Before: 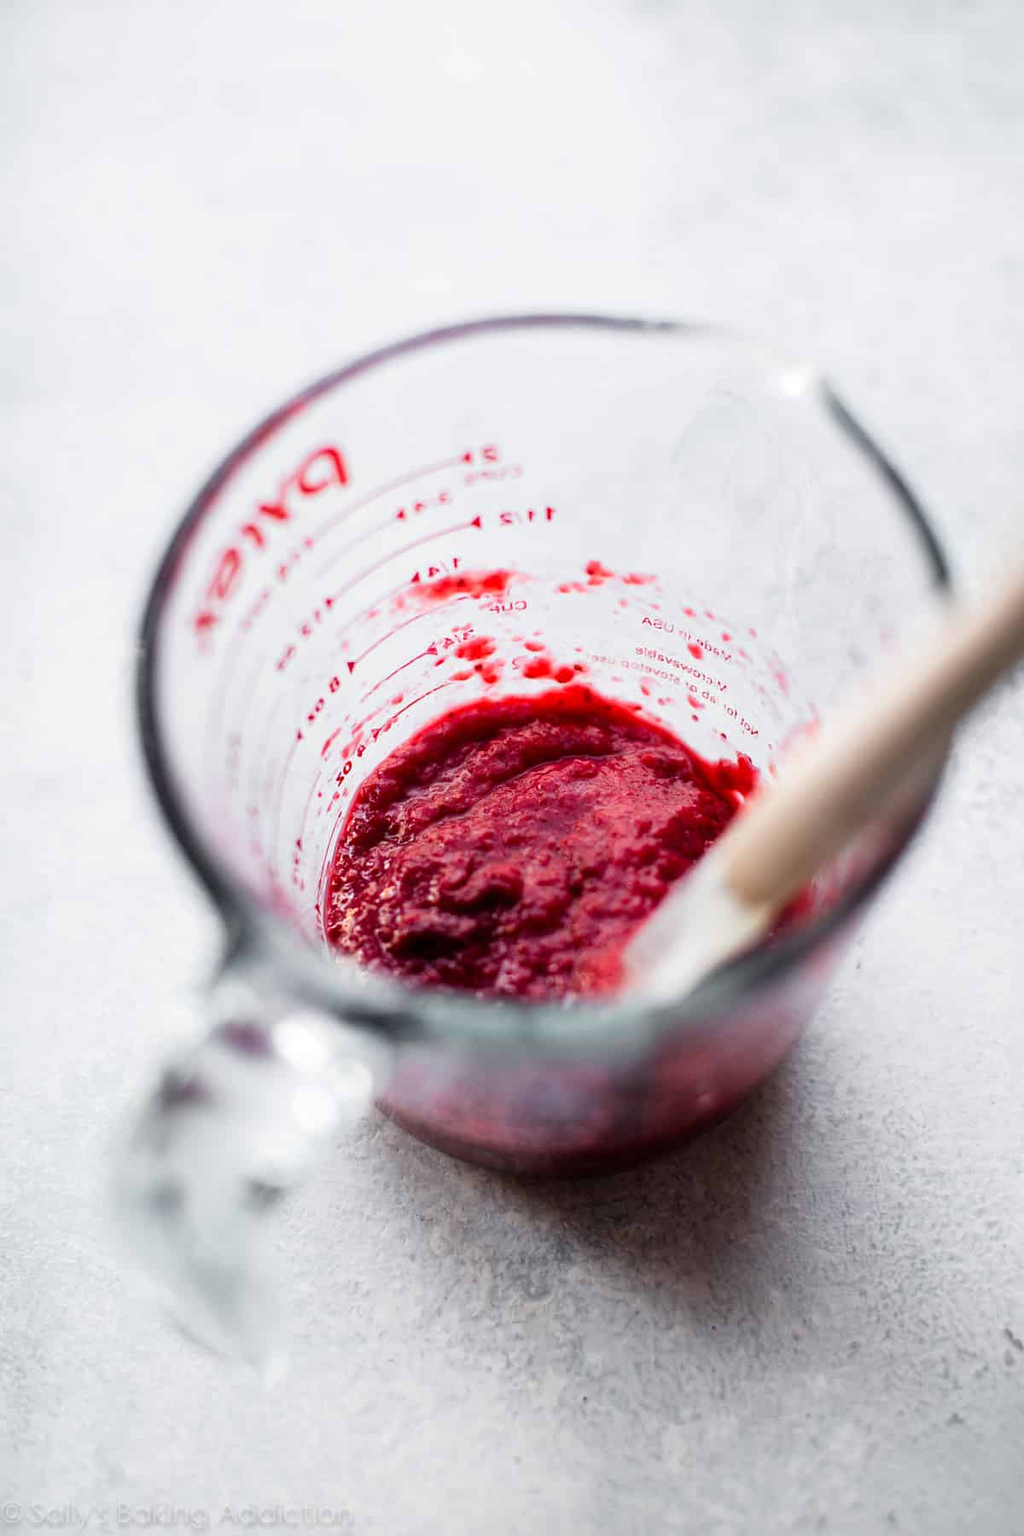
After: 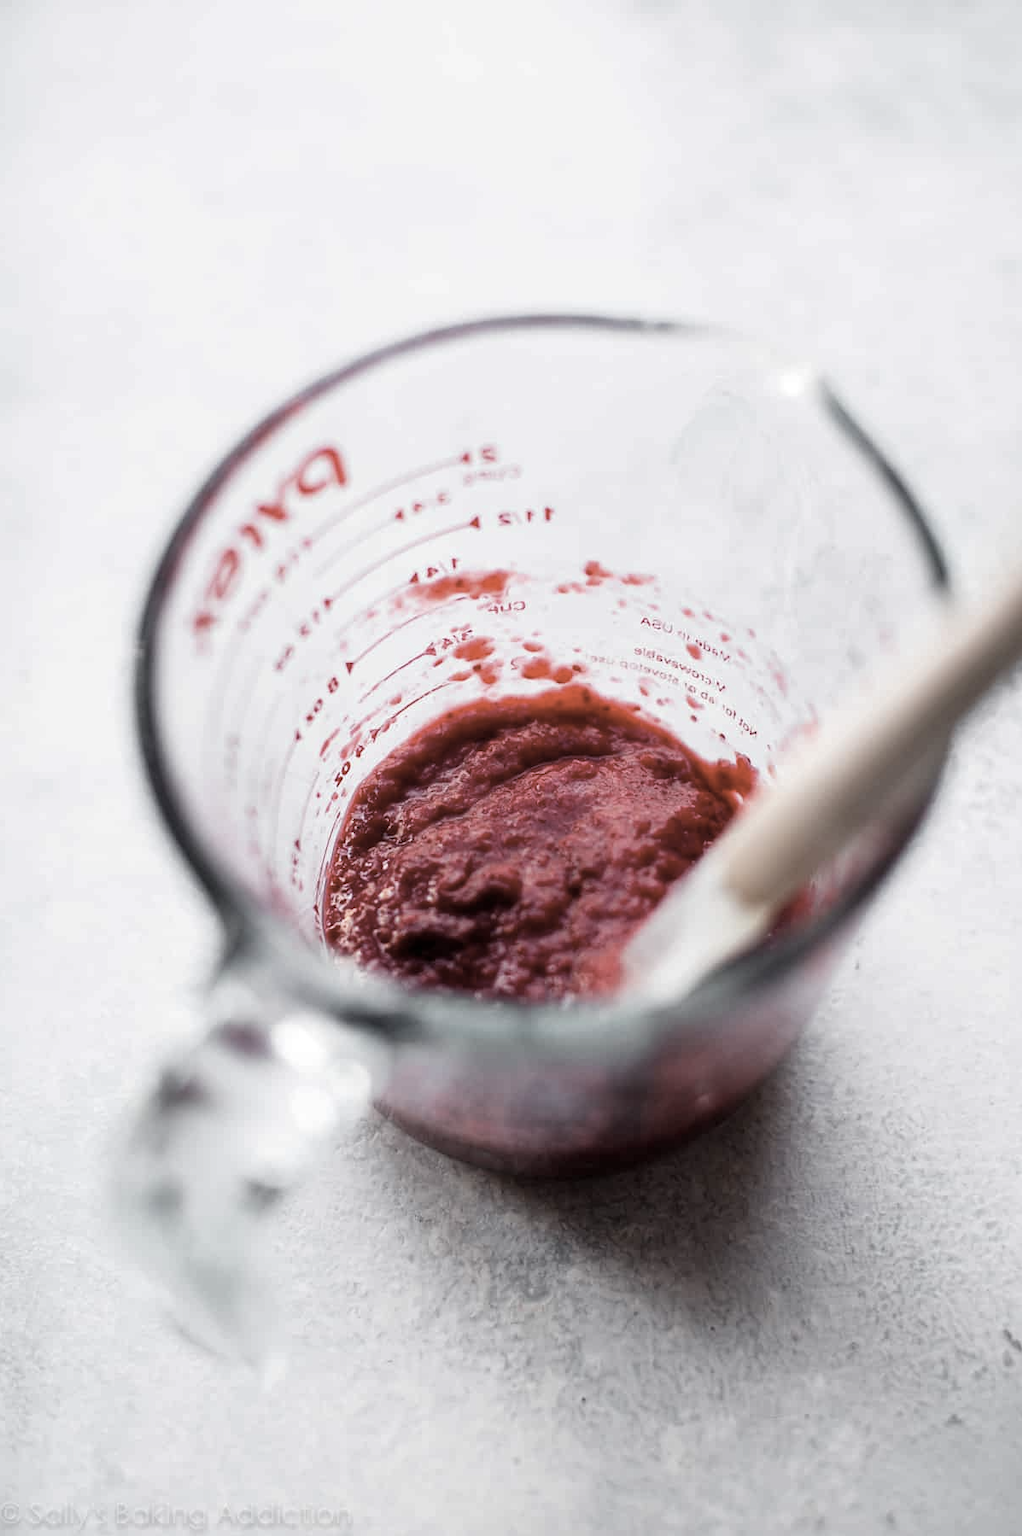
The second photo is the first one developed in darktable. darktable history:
crop: left 0.189%
color correction: highlights b* 0.021, saturation 0.542
